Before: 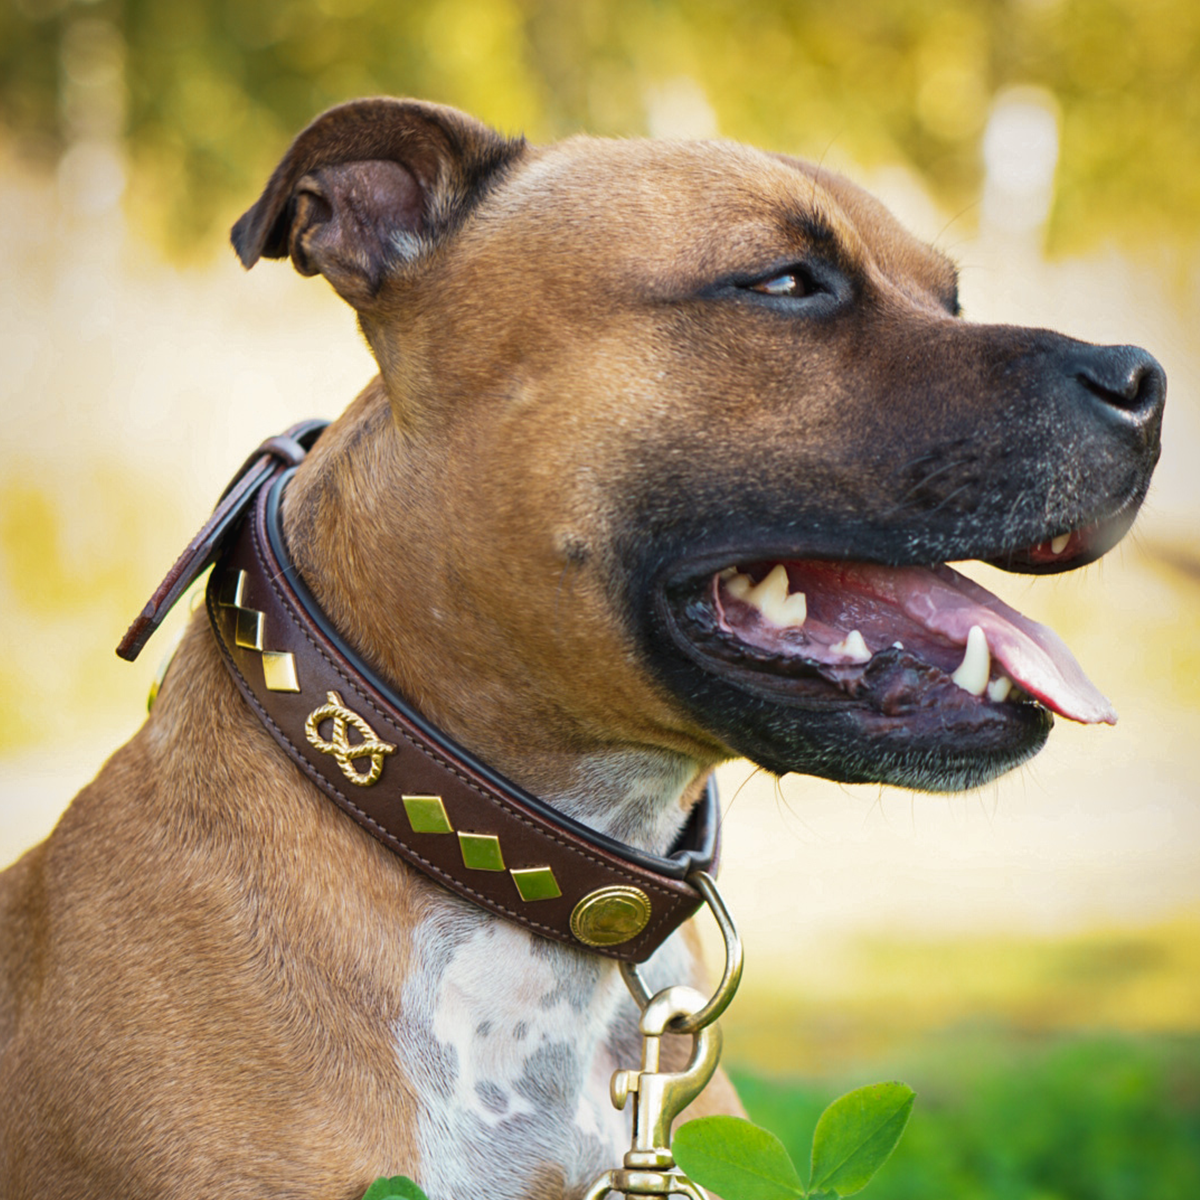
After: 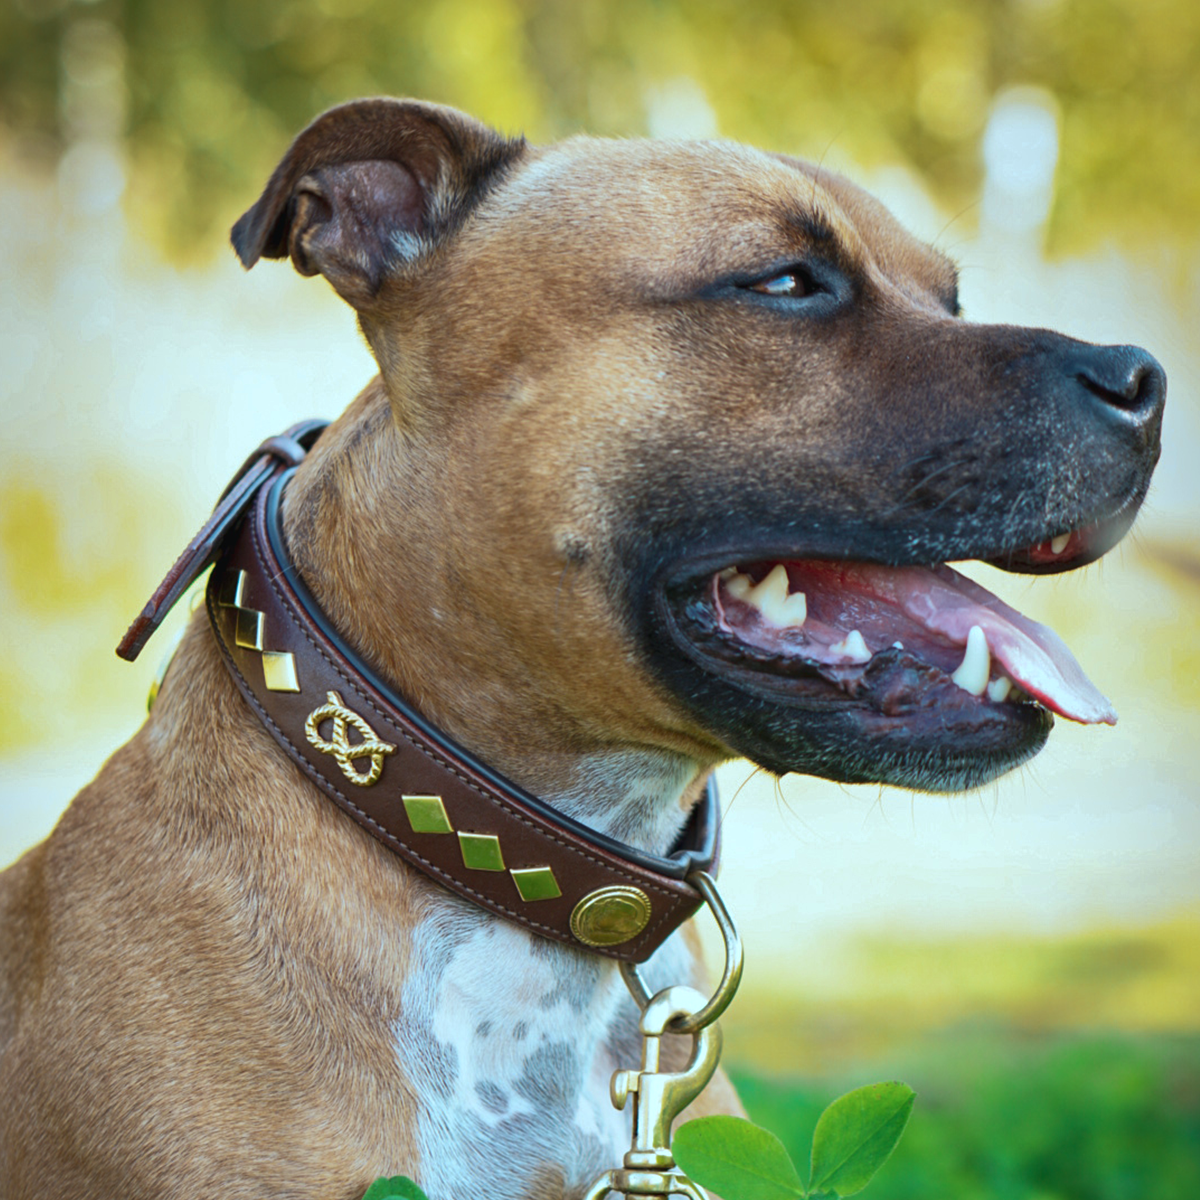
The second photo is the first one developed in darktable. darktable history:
color correction: highlights a* -11.71, highlights b* -15.58
tone equalizer: on, module defaults
contrast brightness saturation: contrast 0.14
shadows and highlights: on, module defaults
